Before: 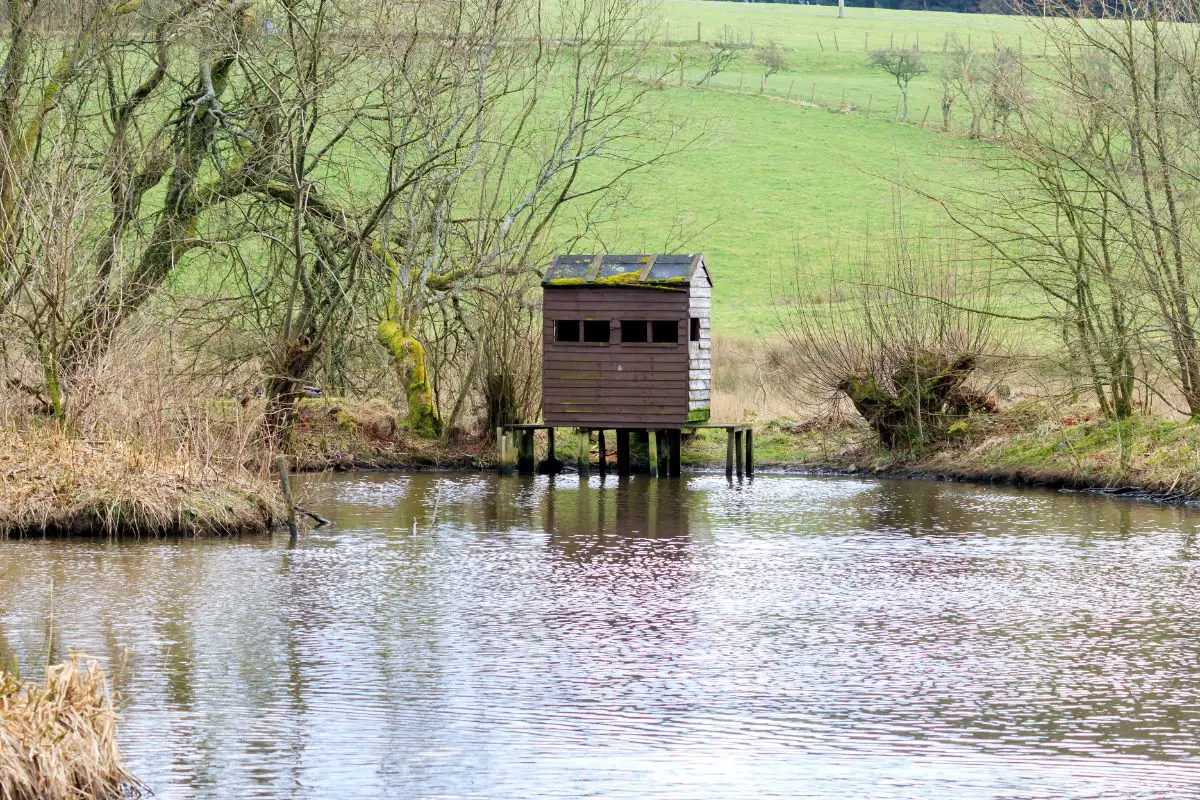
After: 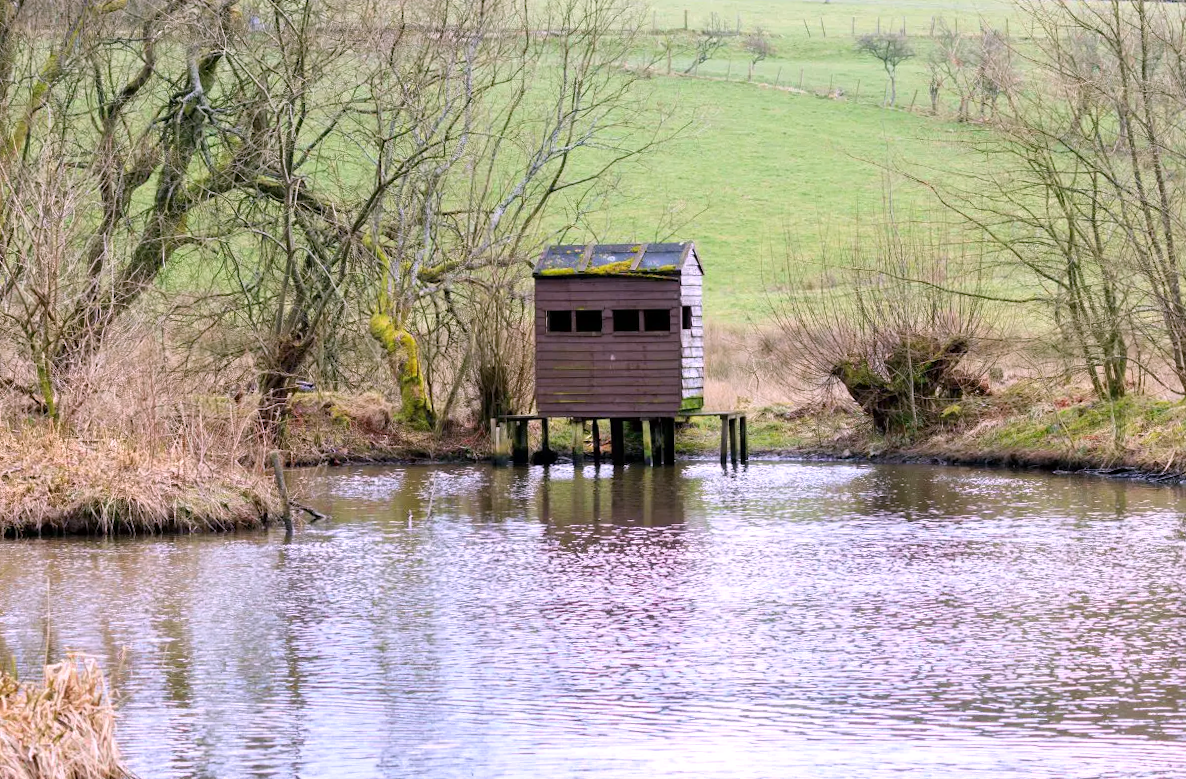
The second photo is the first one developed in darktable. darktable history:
white balance: red 1.066, blue 1.119
rotate and perspective: rotation -1°, crop left 0.011, crop right 0.989, crop top 0.025, crop bottom 0.975
